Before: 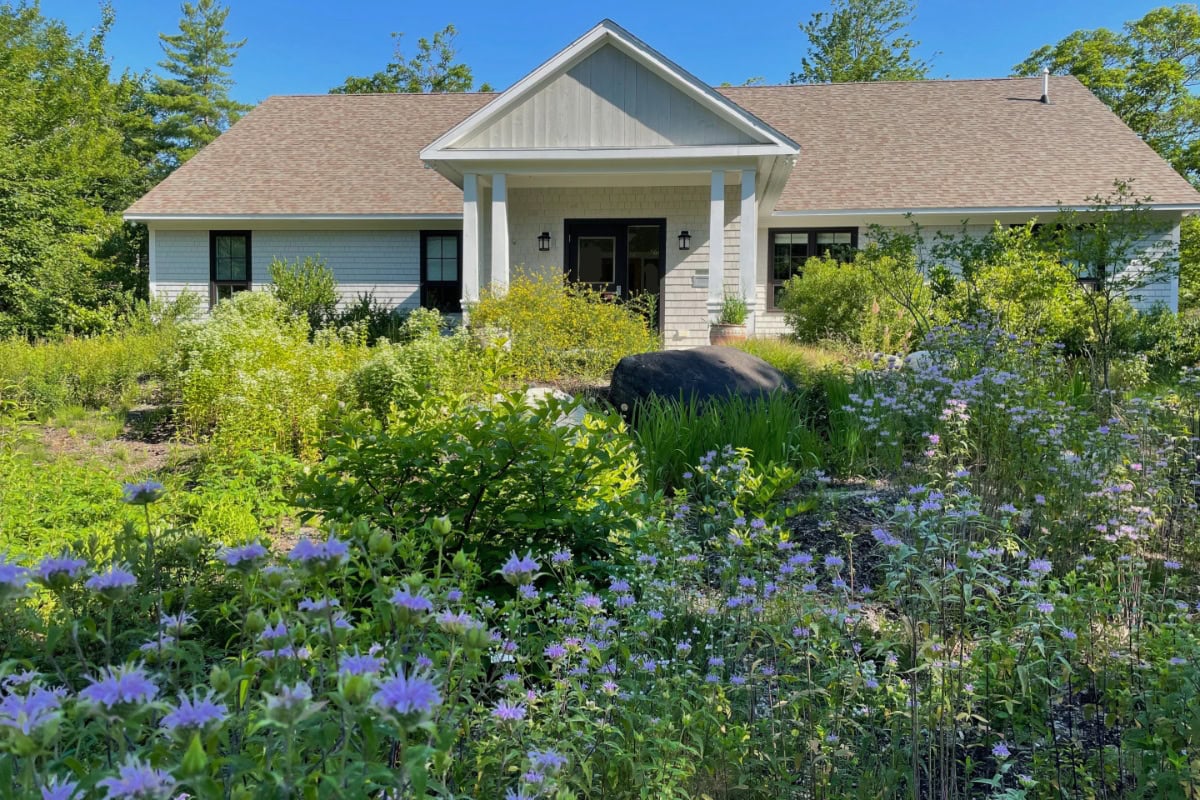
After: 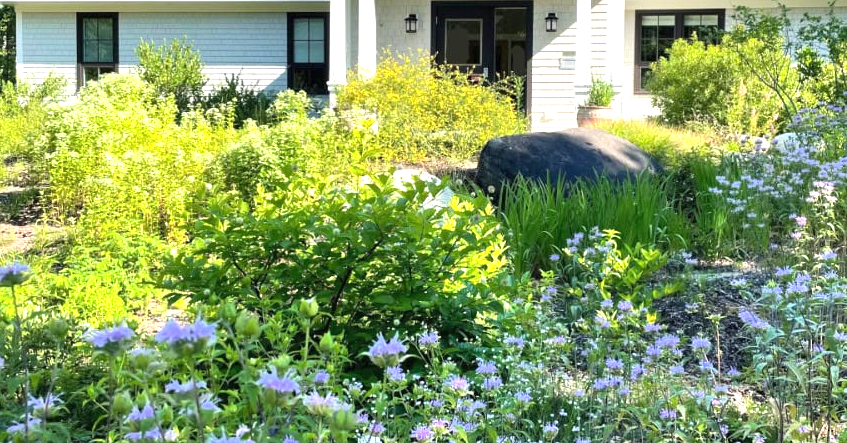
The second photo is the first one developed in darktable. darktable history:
crop: left 11.09%, top 27.364%, right 18.261%, bottom 17.228%
exposure: black level correction 0, exposure 1.2 EV, compensate highlight preservation false
